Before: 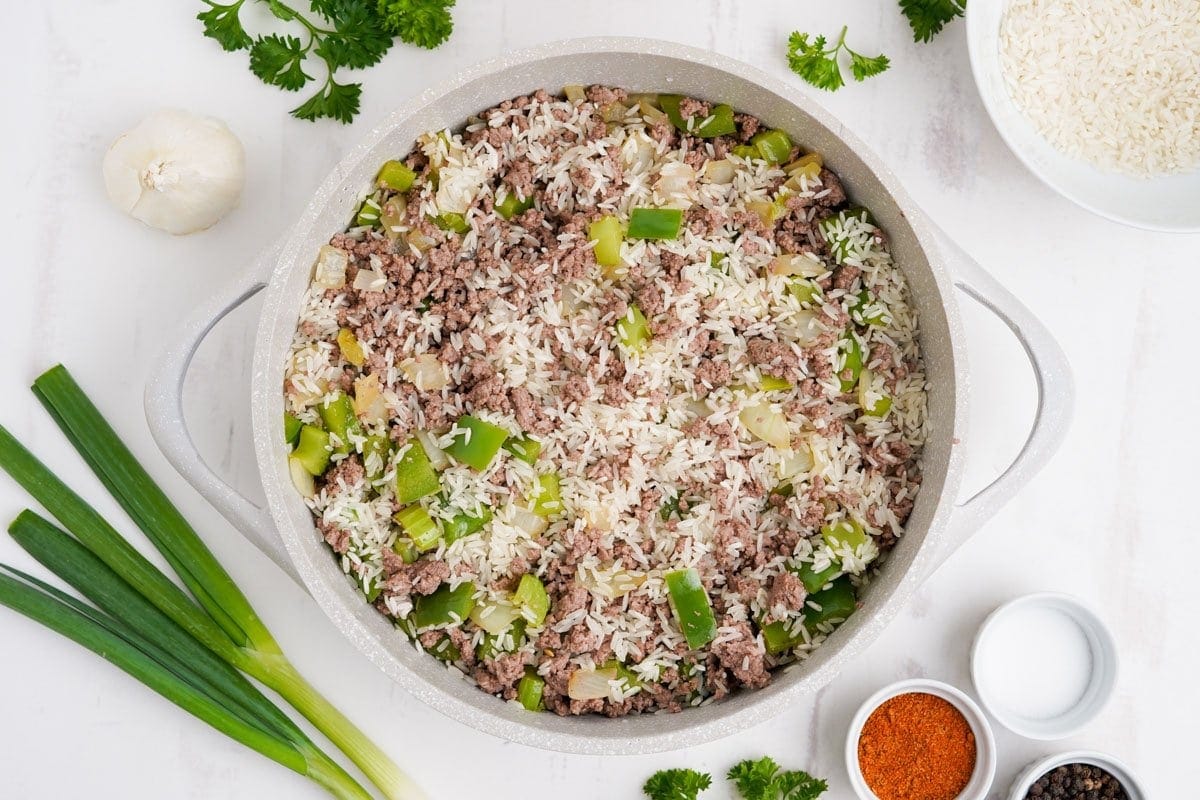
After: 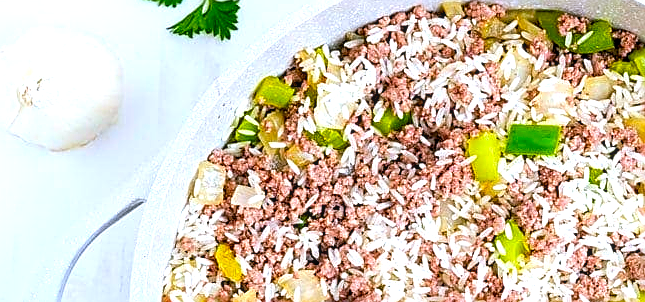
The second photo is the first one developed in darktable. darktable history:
color calibration: x 0.37, y 0.382, temperature 4318.01 K
sharpen: amount 0.752
crop: left 10.168%, top 10.58%, right 36.016%, bottom 51.551%
local contrast: on, module defaults
color balance rgb: shadows lift › chroma 2.036%, shadows lift › hue 186.1°, perceptual saturation grading › global saturation 25.198%, global vibrance 20%
contrast brightness saturation: contrast 0.093, saturation 0.276
exposure: black level correction 0.001, exposure 0.672 EV, compensate highlight preservation false
